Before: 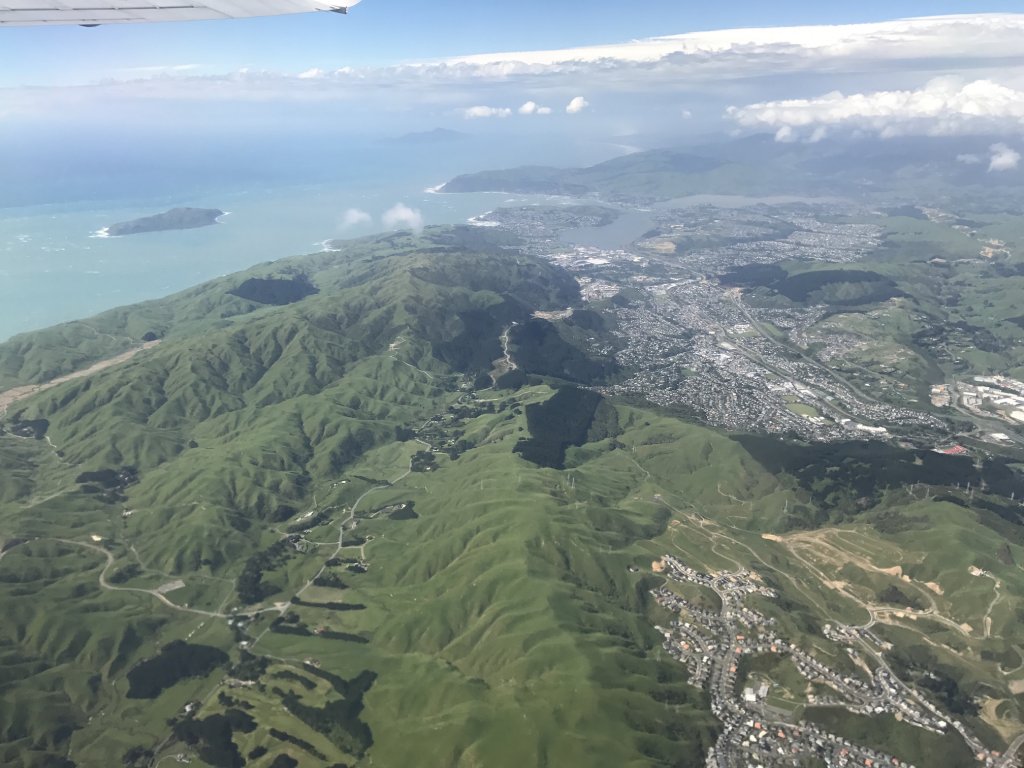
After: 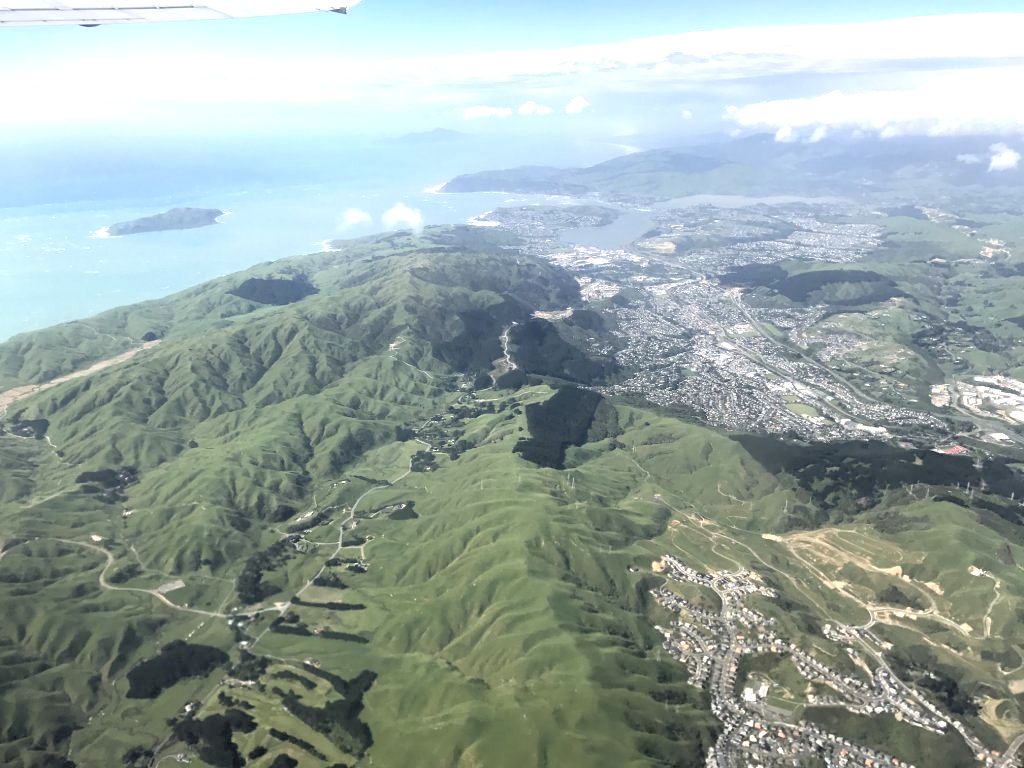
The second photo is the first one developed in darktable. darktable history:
rgb levels: levels [[0.034, 0.472, 0.904], [0, 0.5, 1], [0, 0.5, 1]]
exposure: exposure 0.6 EV, compensate highlight preservation false
